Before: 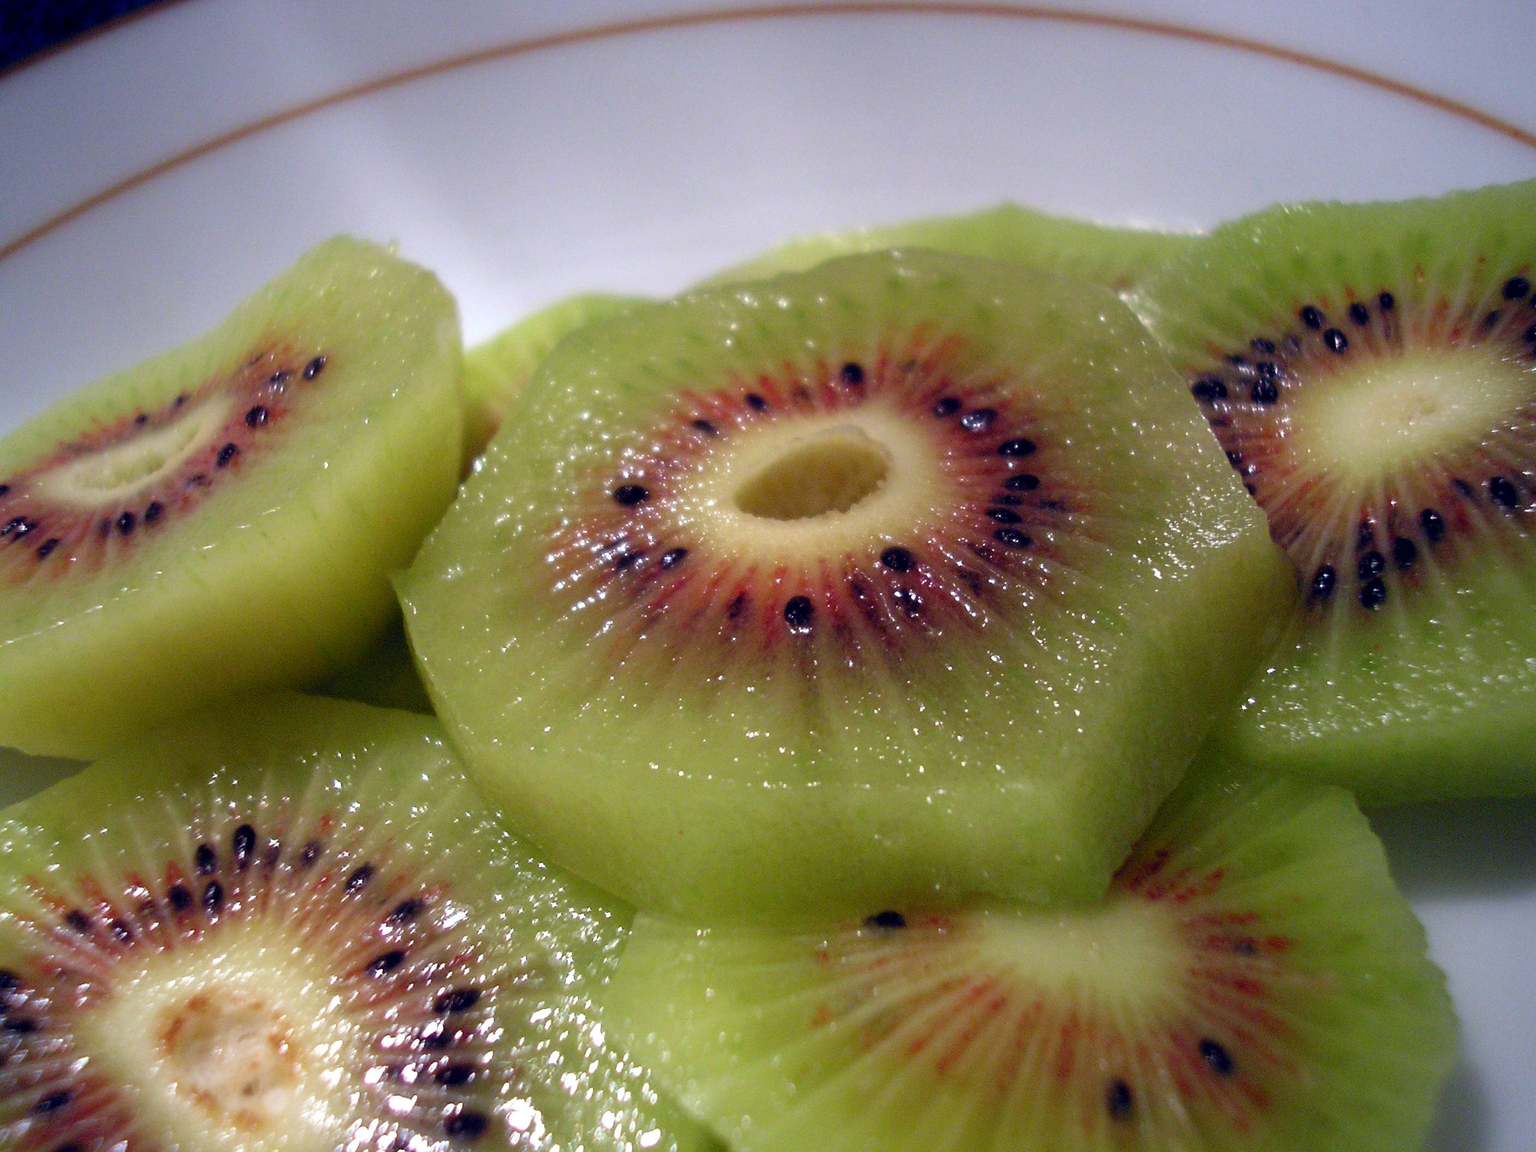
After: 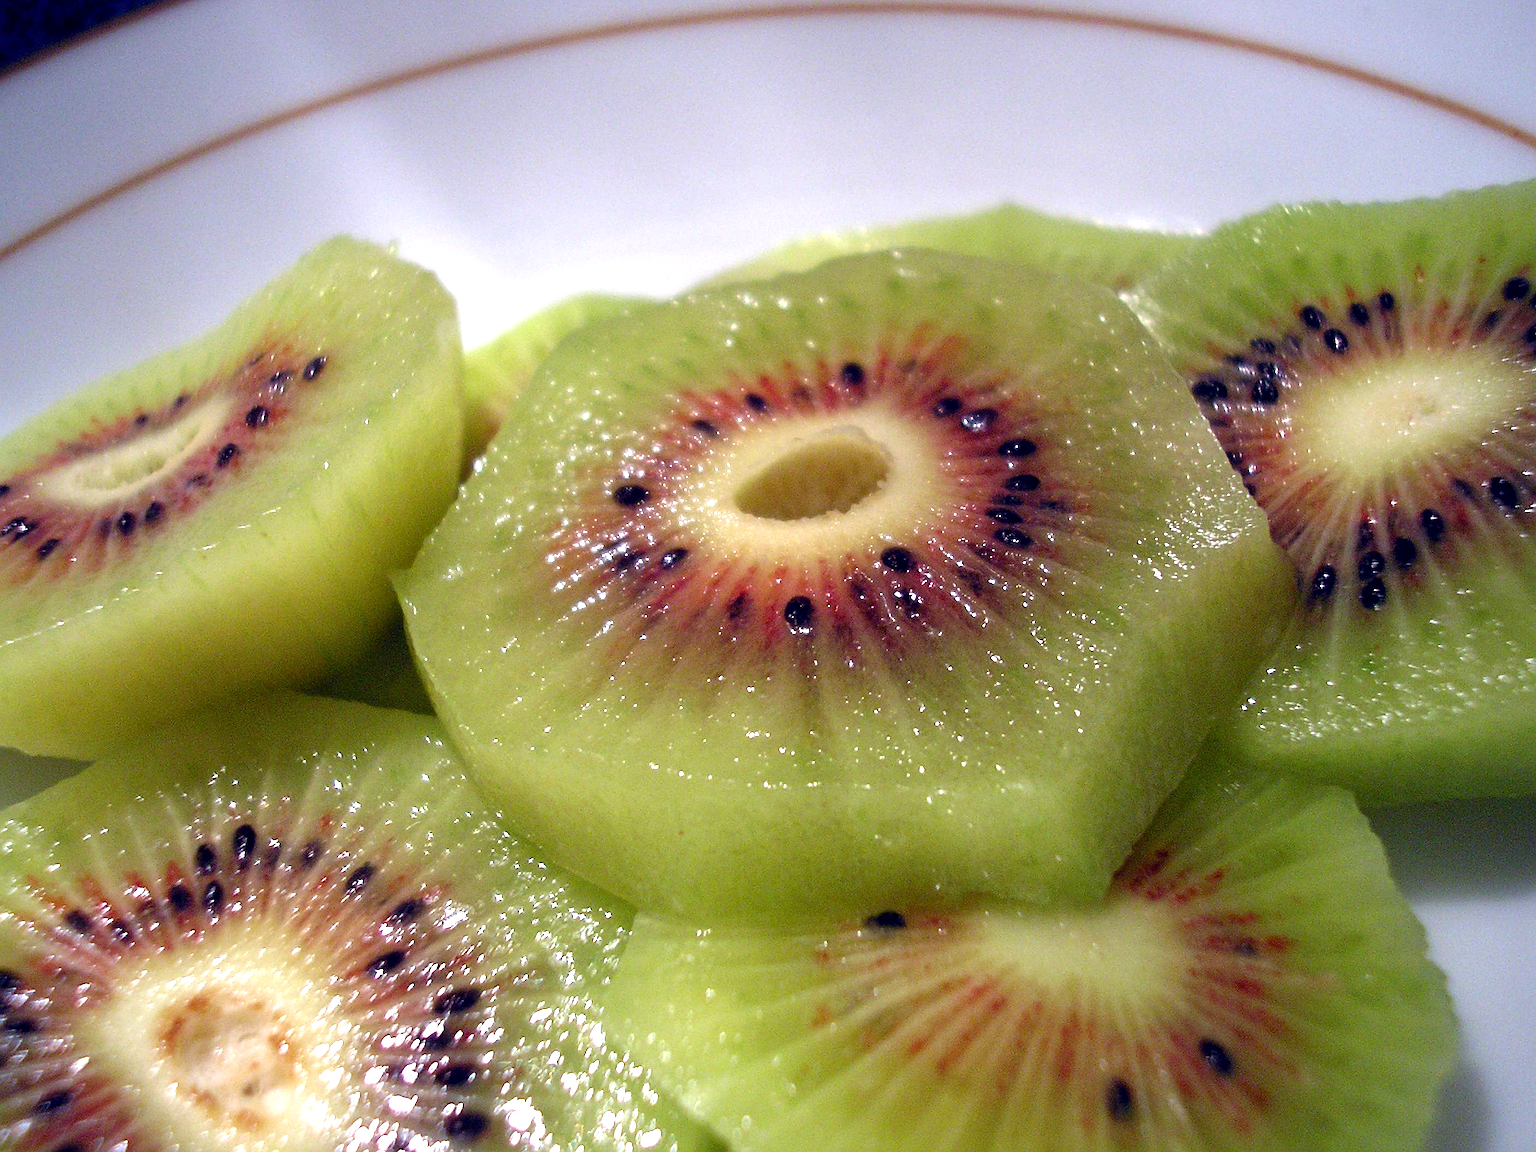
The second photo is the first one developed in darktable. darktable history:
sharpen: on, module defaults
exposure: exposure 0.575 EV, compensate highlight preservation false
local contrast: mode bilateral grid, contrast 20, coarseness 51, detail 119%, midtone range 0.2
